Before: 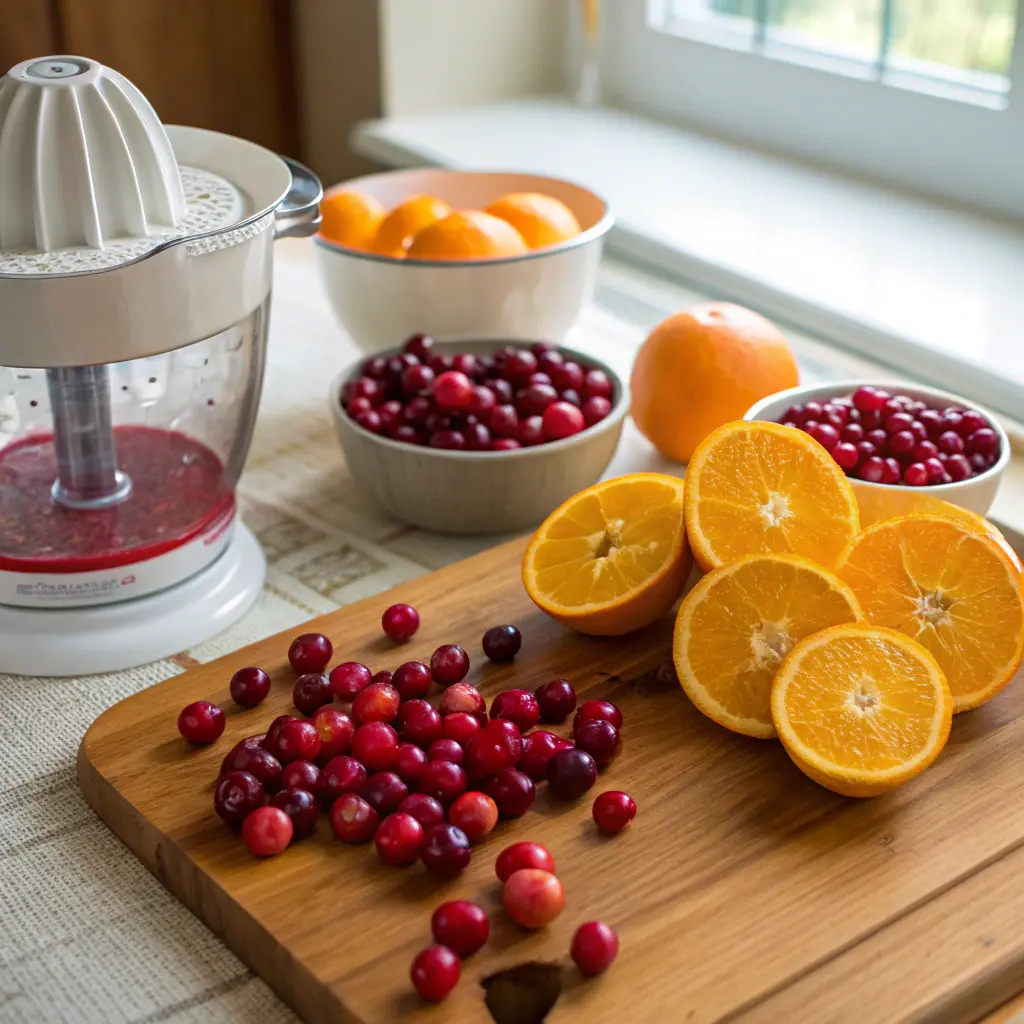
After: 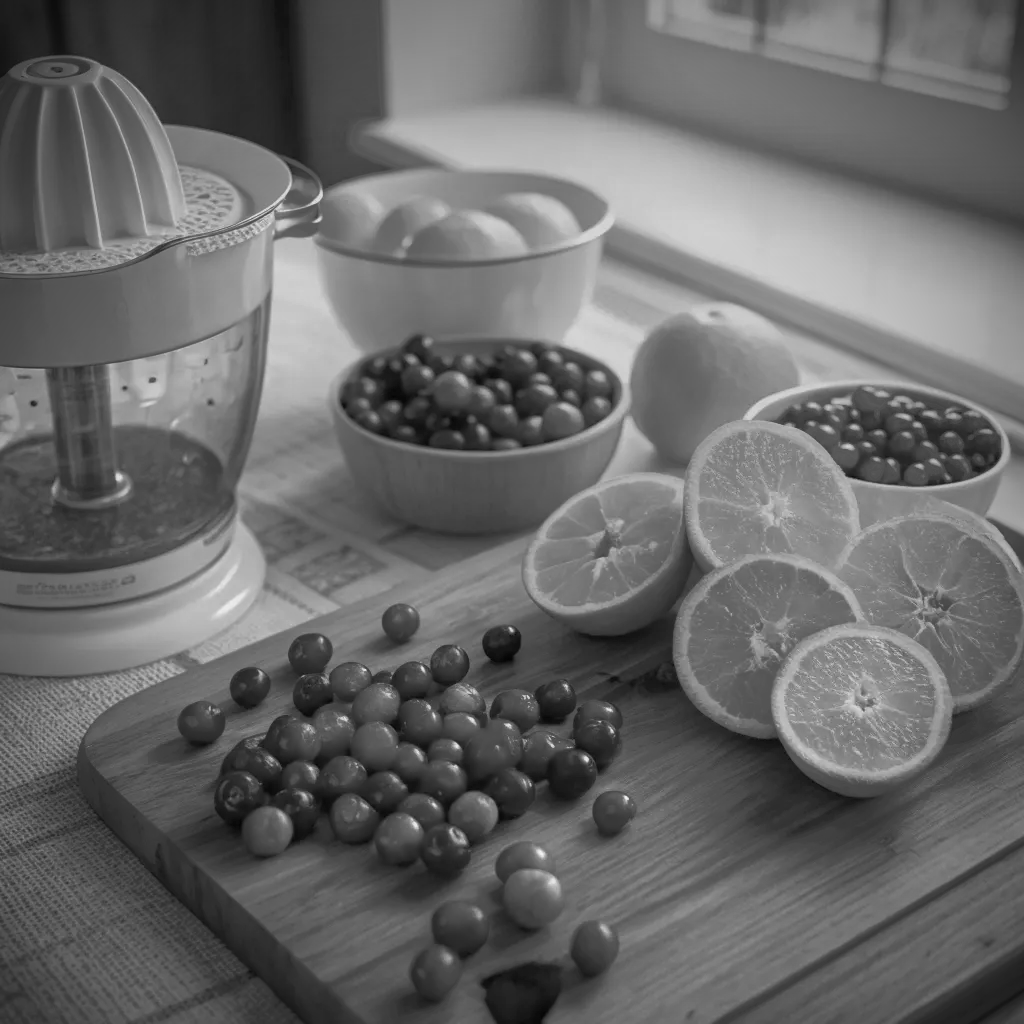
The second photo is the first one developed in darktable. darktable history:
channel mixer: red [0, 0, 0, 1.438, 0, 0, 0], green [0 ×4, 1, 0, 0], blue [0 ×5, 1, 0]
vignetting: fall-off start 67.5%, fall-off radius 67.23%, brightness -0.813, automatic ratio true
vibrance: vibrance 0%
color zones: curves: ch1 [(0, -0.014) (0.143, -0.013) (0.286, -0.013) (0.429, -0.016) (0.571, -0.019) (0.714, -0.015) (0.857, 0.002) (1, -0.014)]
exposure: compensate highlight preservation false
tone mapping: contrast compression 1.36, spatial extent 16.6 | blend: blend mode average, opacity 100%; mask: uniform (no mask)
zone system: zone [-1, 0.149, -1 ×6, 0.928, -1 ×16]
local contrast: mode bilateral grid, contrast 20, coarseness 50, detail 102%, midtone range 0.2
color correction: highlights a* -39.68, highlights b* -40, shadows a* -40, shadows b* -40, saturation -3
color contrast: green-magenta contrast 0.3, blue-yellow contrast 0.15
